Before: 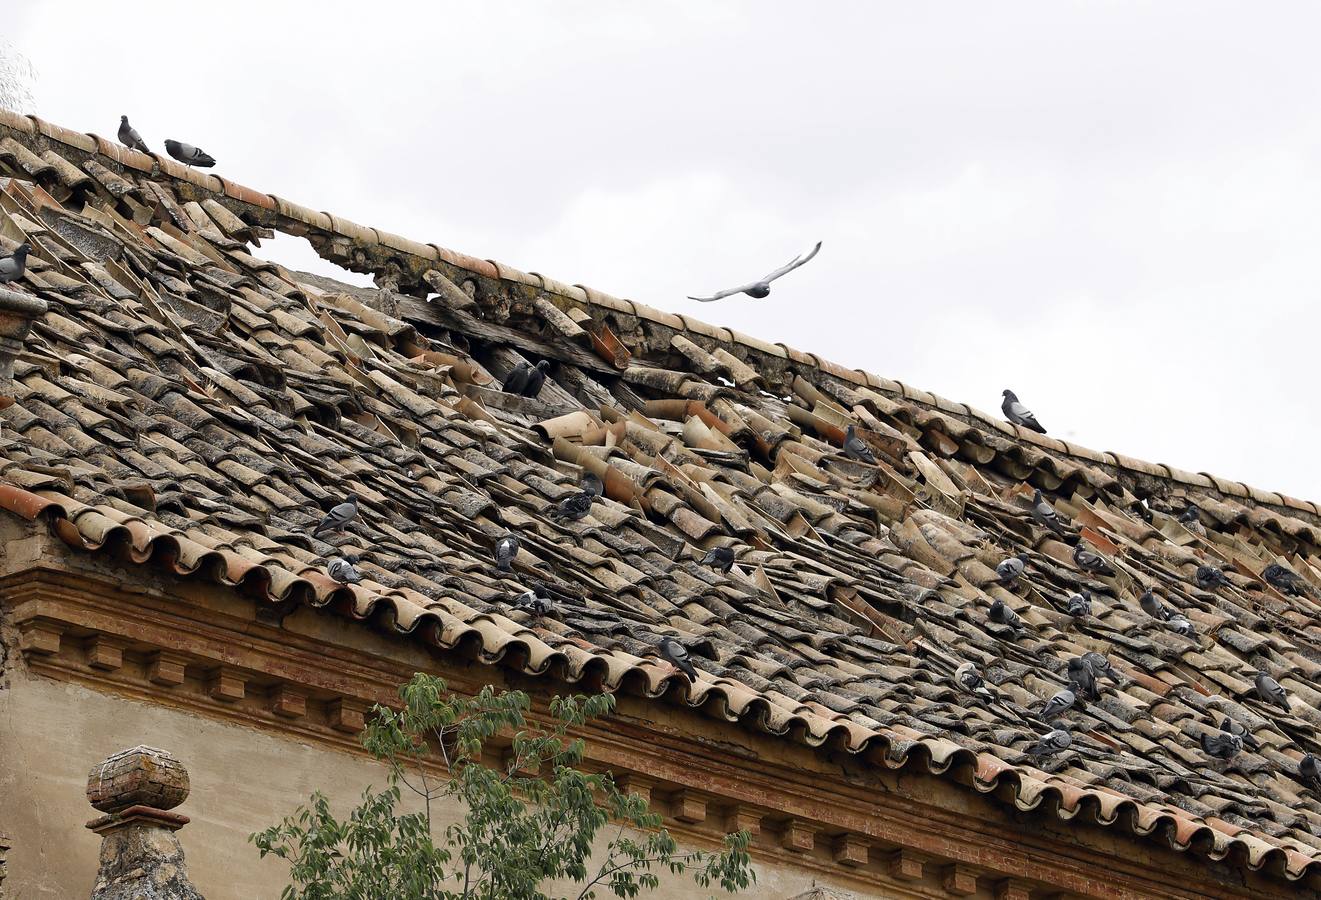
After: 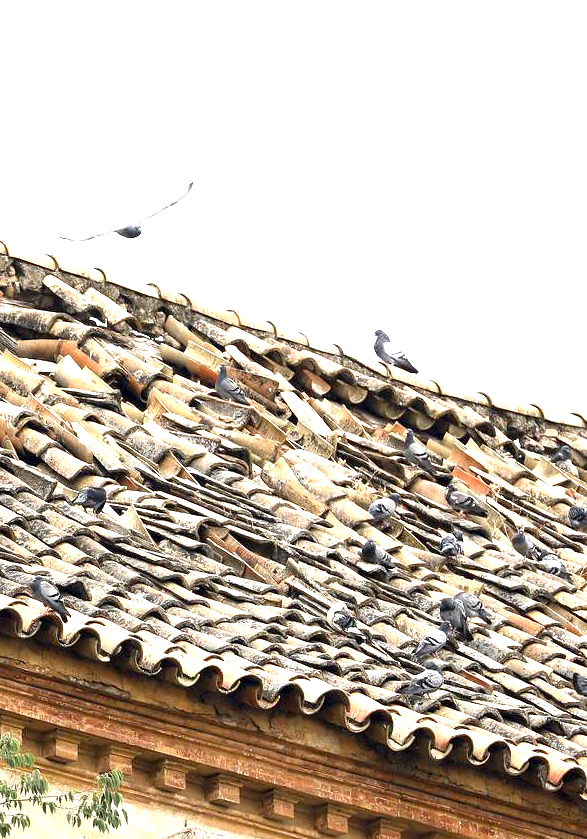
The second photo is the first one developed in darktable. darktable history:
crop: left 47.604%, top 6.759%, right 7.937%
exposure: black level correction 0.001, exposure 1.803 EV, compensate highlight preservation false
